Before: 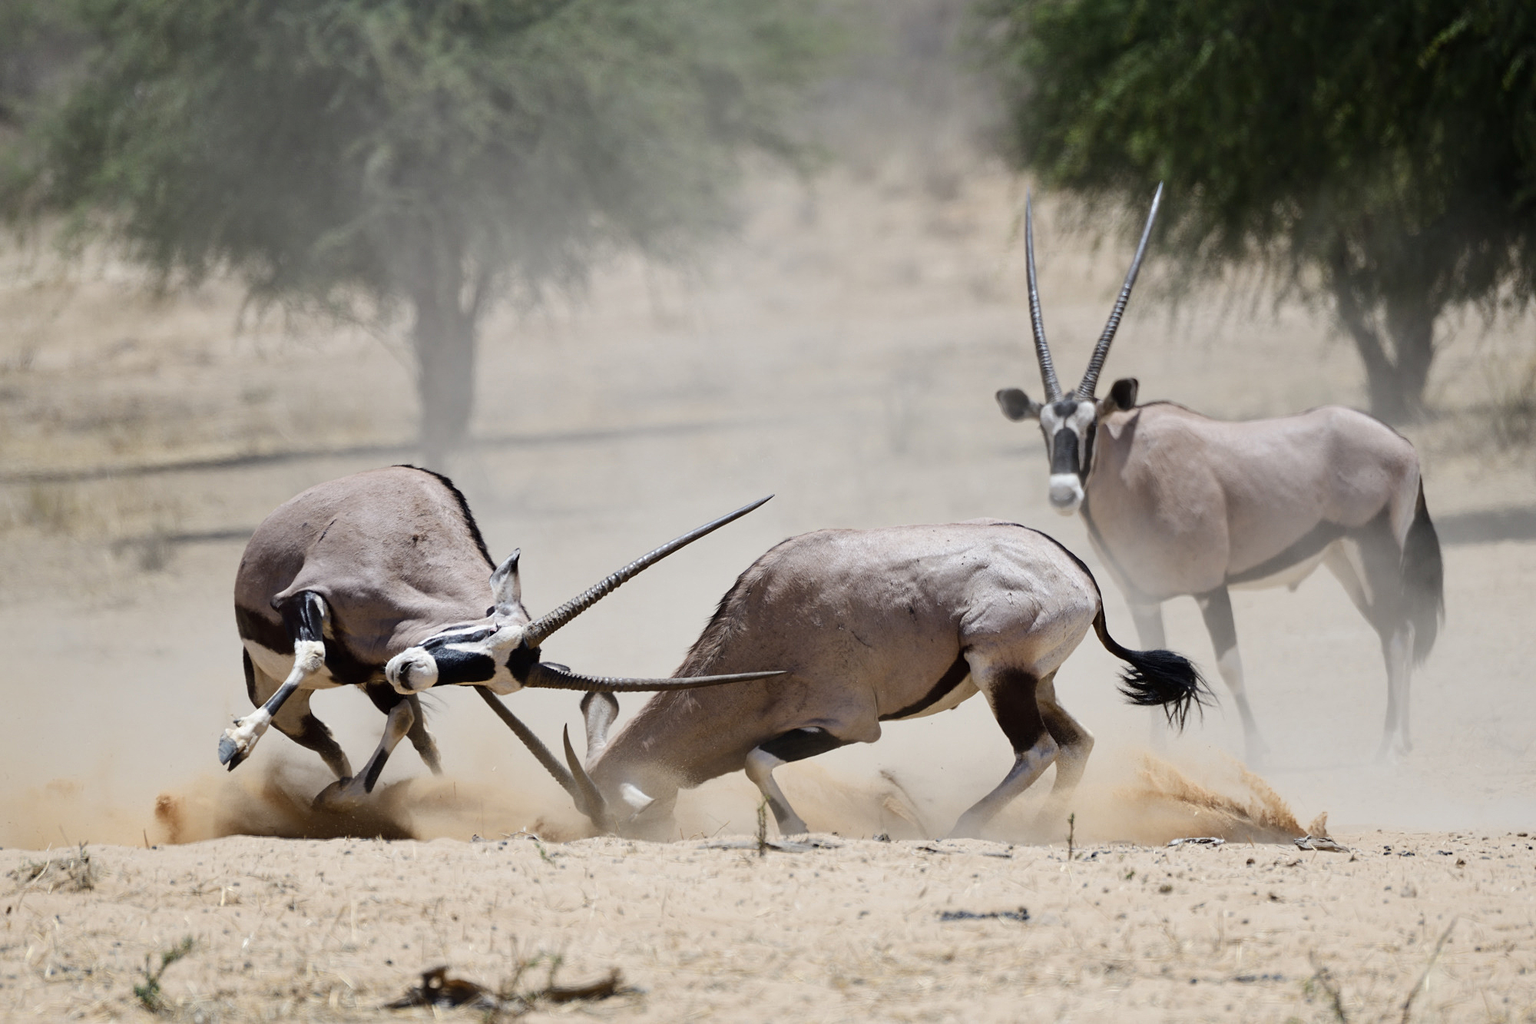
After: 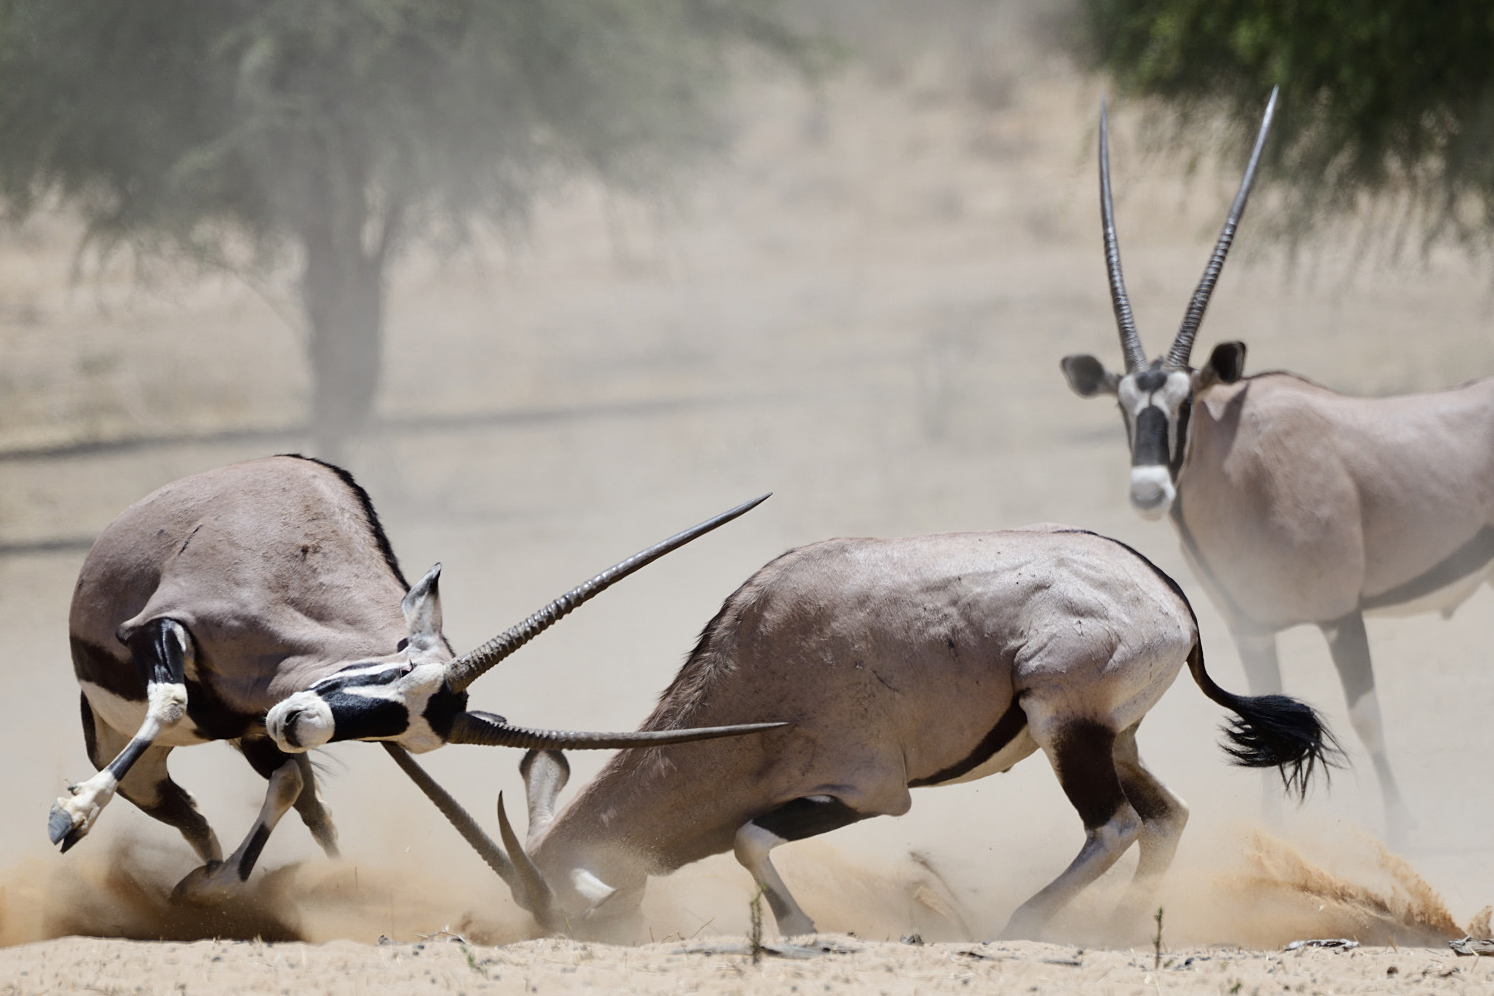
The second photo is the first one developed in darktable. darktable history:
exposure: exposure -0.01 EV, compensate highlight preservation false
crop and rotate: left 11.831%, top 11.346%, right 13.429%, bottom 13.899%
